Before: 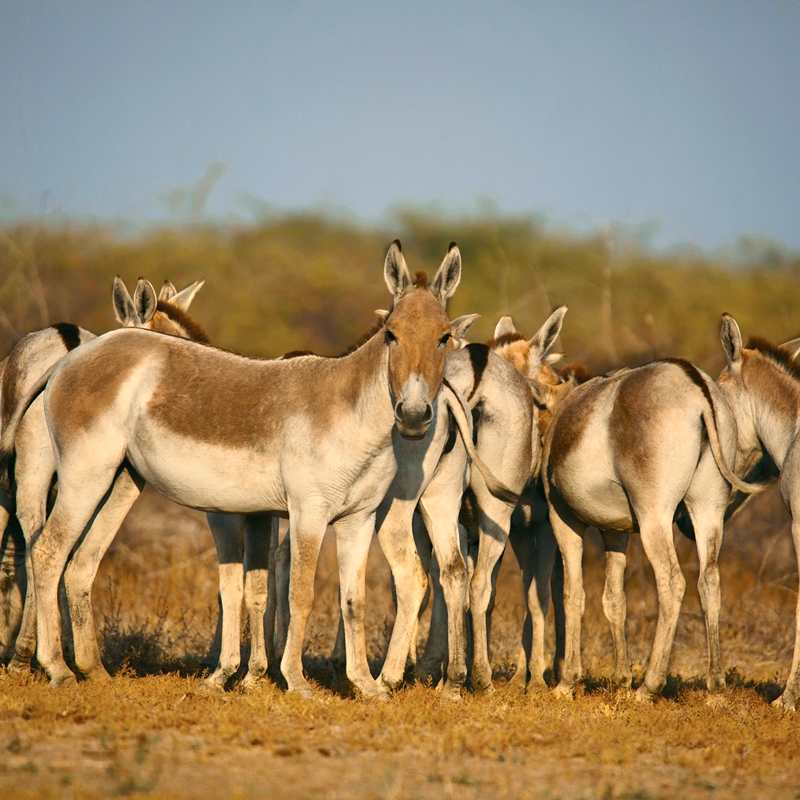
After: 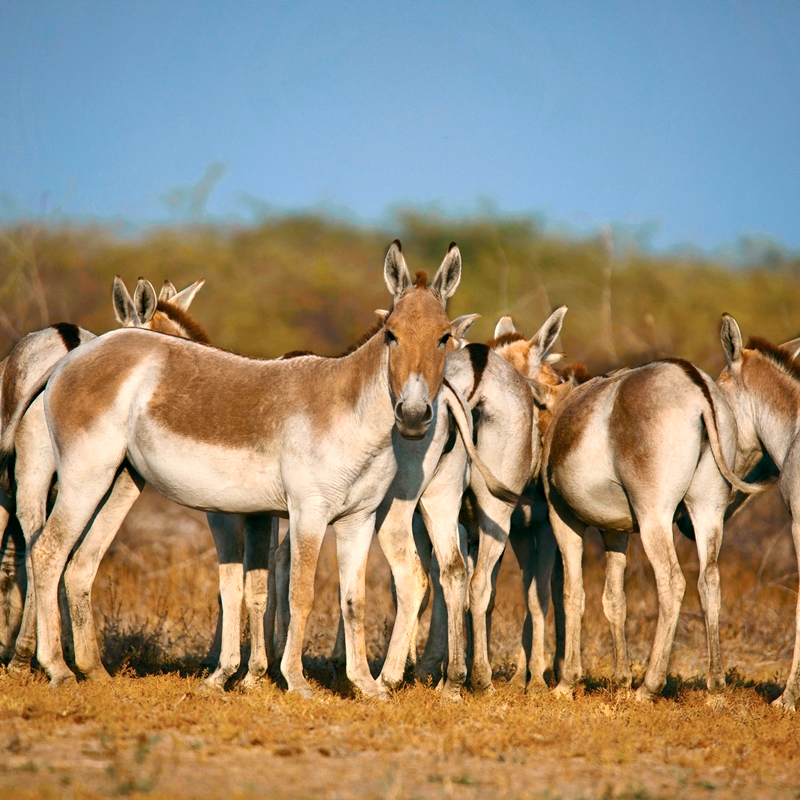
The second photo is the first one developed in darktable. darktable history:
shadows and highlights: radius 171.16, shadows 27, white point adjustment 3.13, highlights -67.95, soften with gaussian
color calibration: x 0.38, y 0.391, temperature 4086.74 K
